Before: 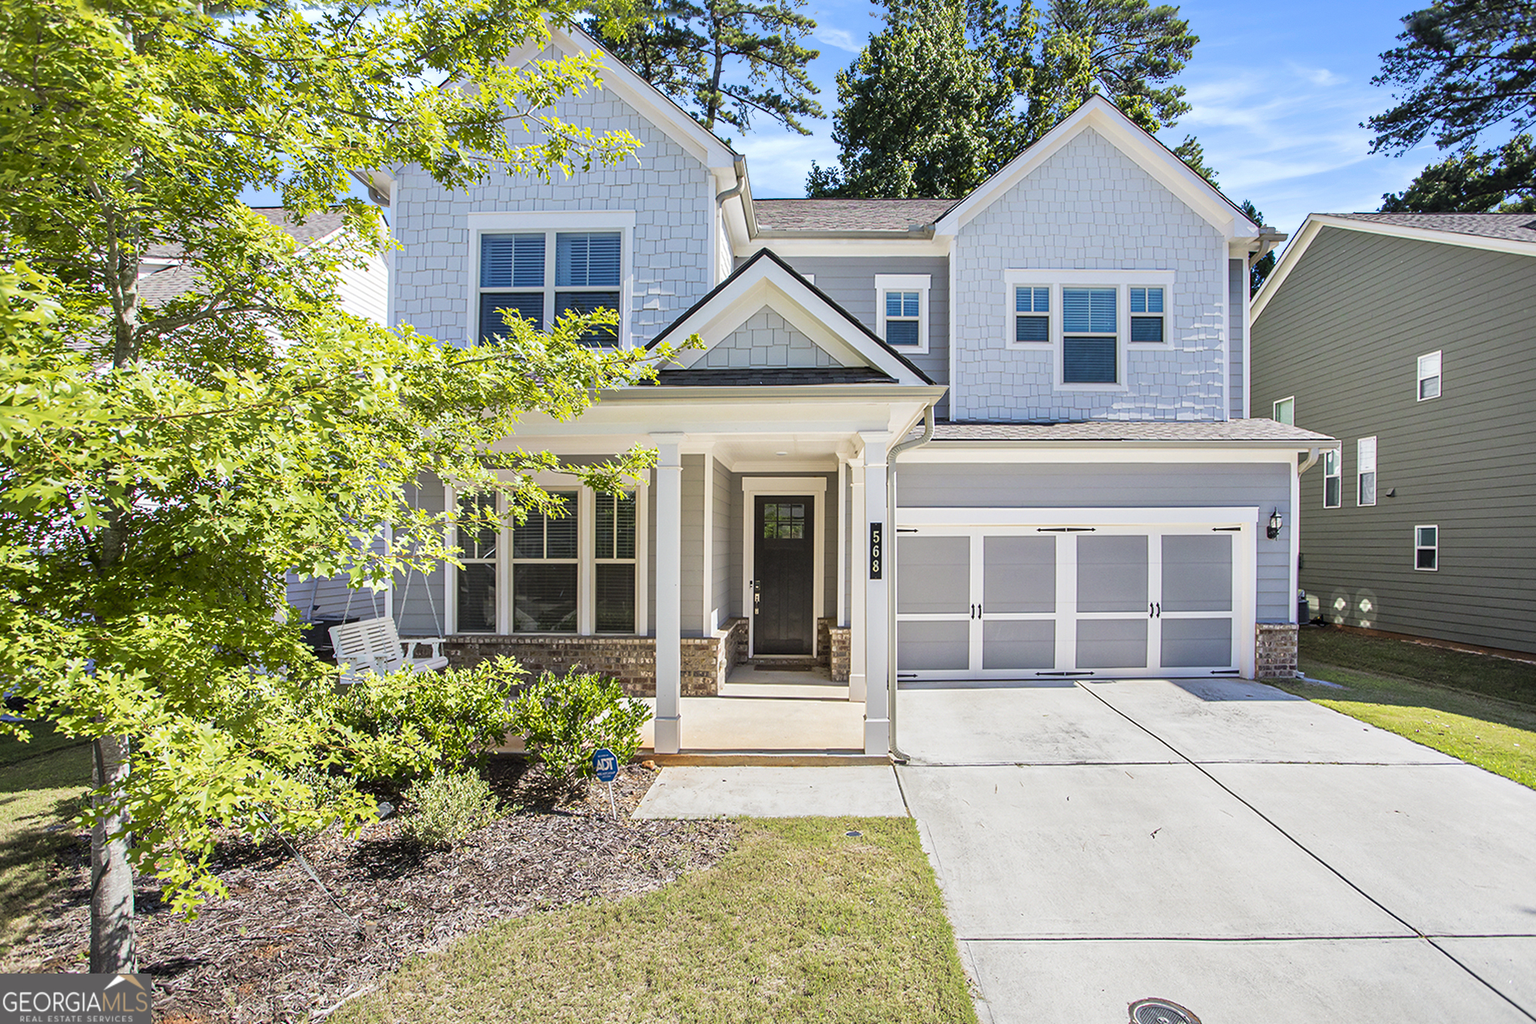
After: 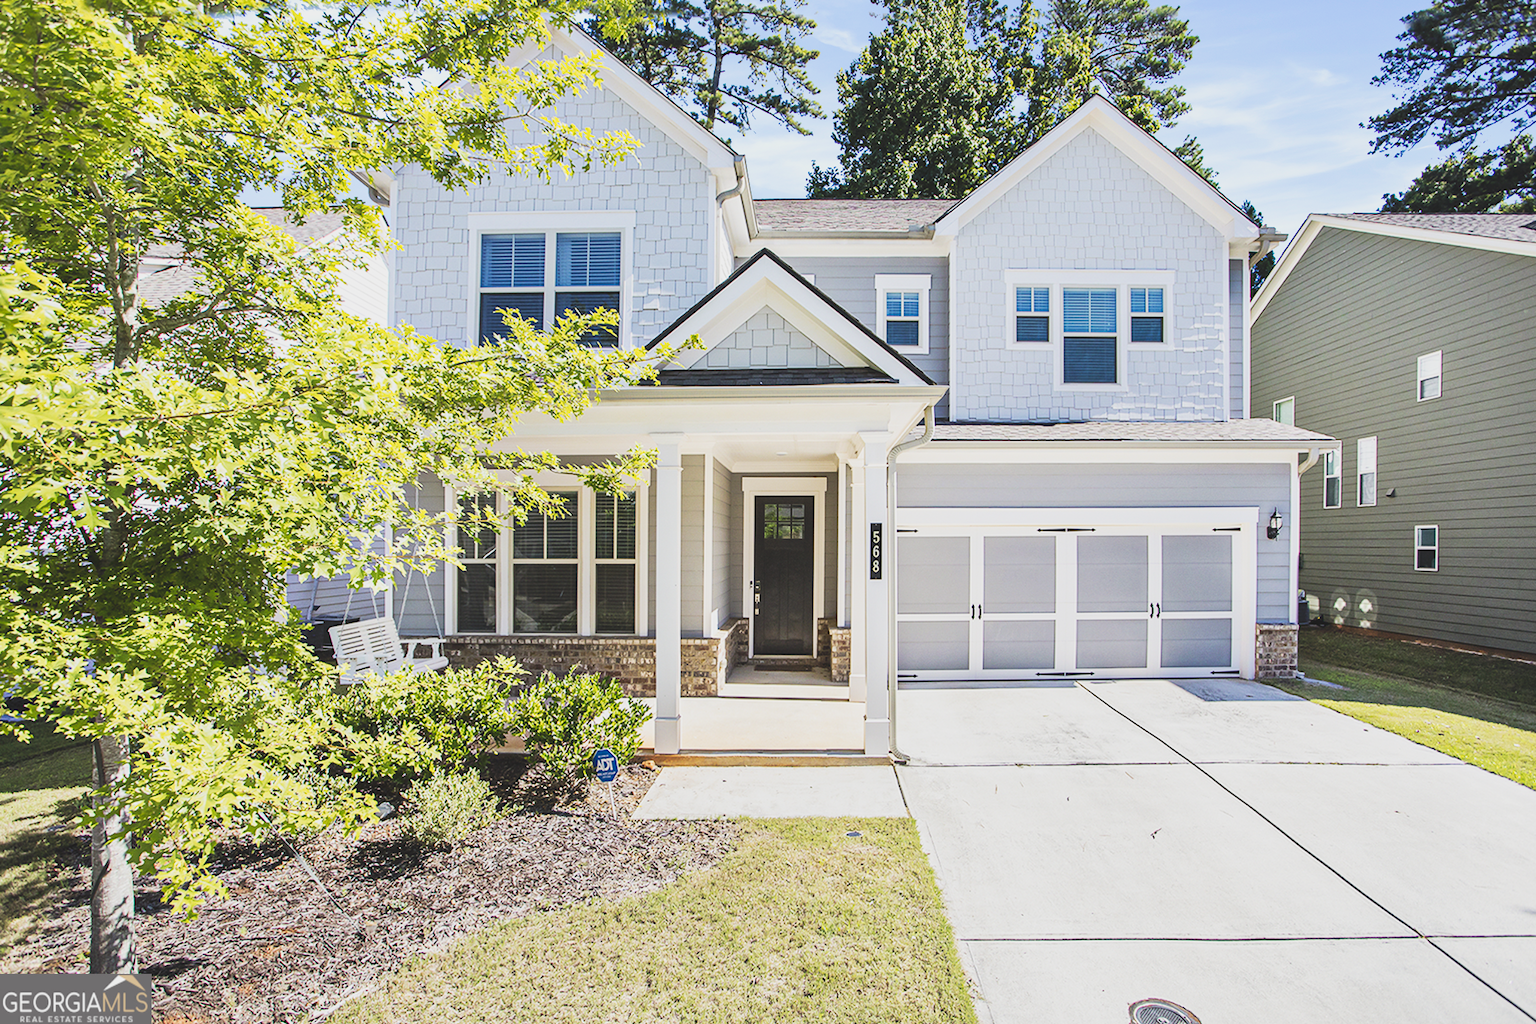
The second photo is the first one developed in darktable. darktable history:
contrast brightness saturation: contrast 0.095, brightness 0.023, saturation 0.022
tone curve: curves: ch0 [(0, 0.11) (0.181, 0.223) (0.405, 0.46) (0.456, 0.528) (0.634, 0.728) (0.877, 0.89) (0.984, 0.935)]; ch1 [(0, 0.052) (0.443, 0.43) (0.492, 0.485) (0.566, 0.579) (0.595, 0.625) (0.608, 0.654) (0.65, 0.708) (1, 0.961)]; ch2 [(0, 0) (0.33, 0.301) (0.421, 0.443) (0.447, 0.489) (0.495, 0.492) (0.537, 0.57) (0.586, 0.591) (0.663, 0.686) (1, 1)], preserve colors none
